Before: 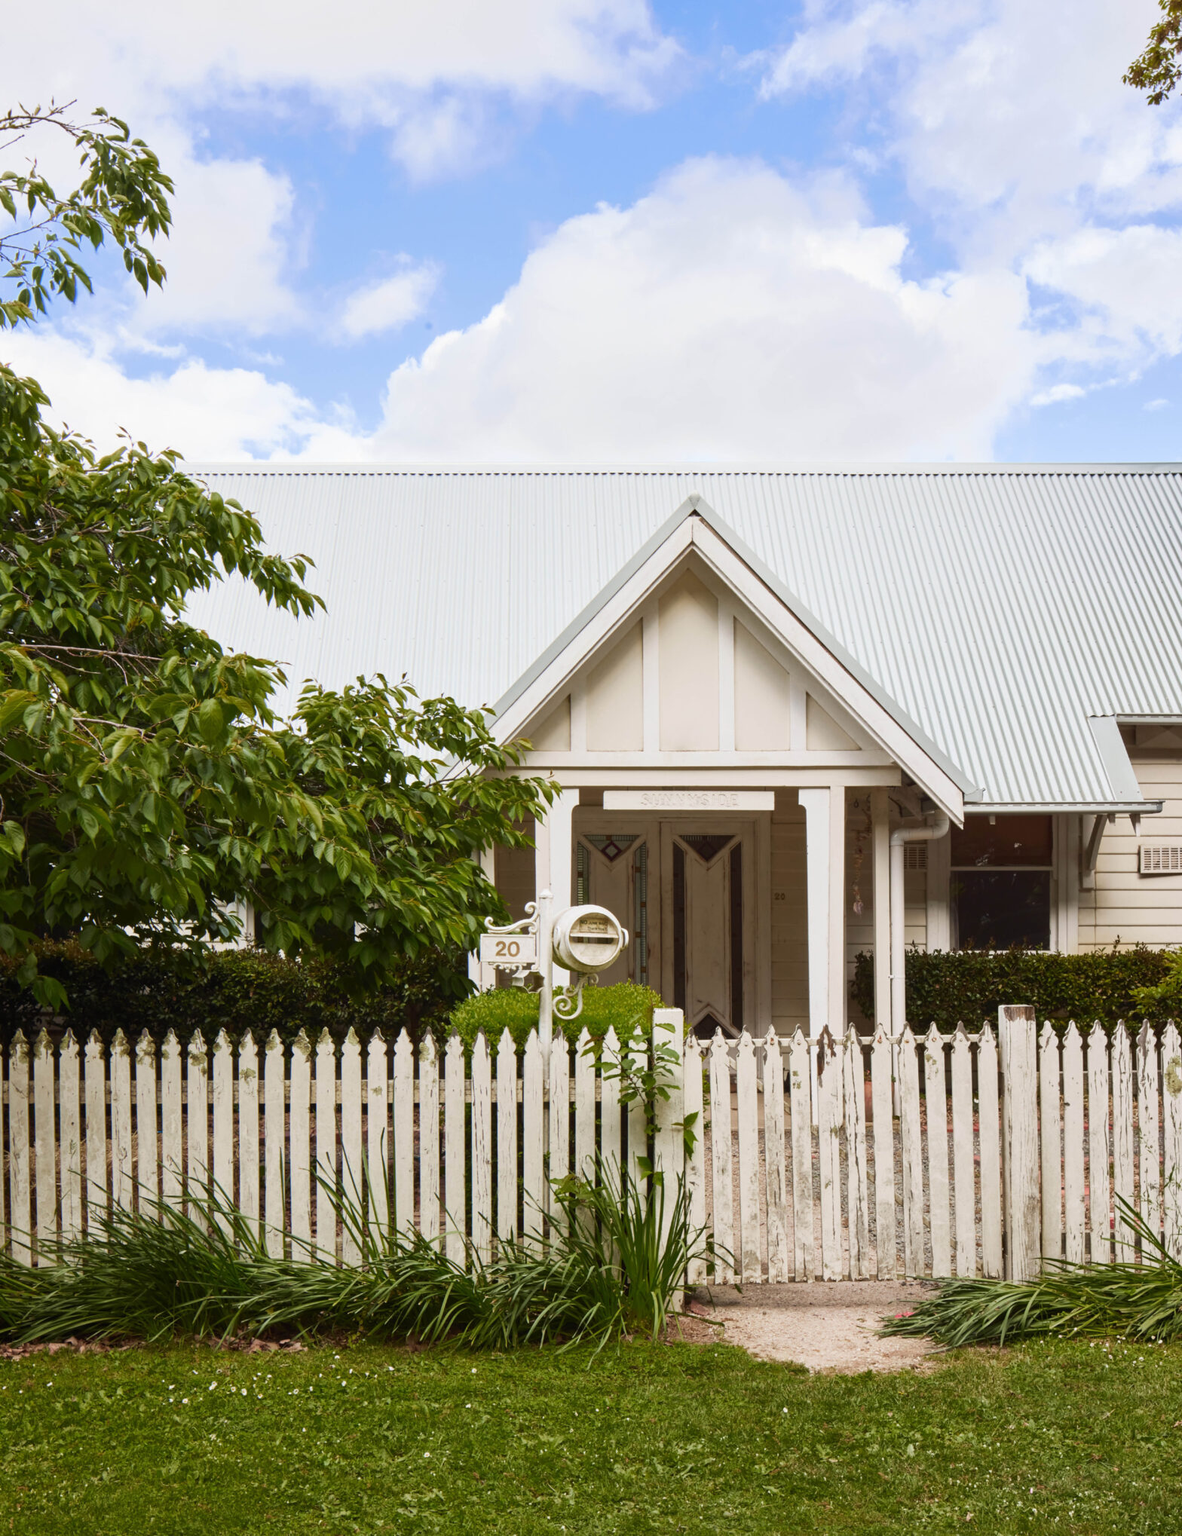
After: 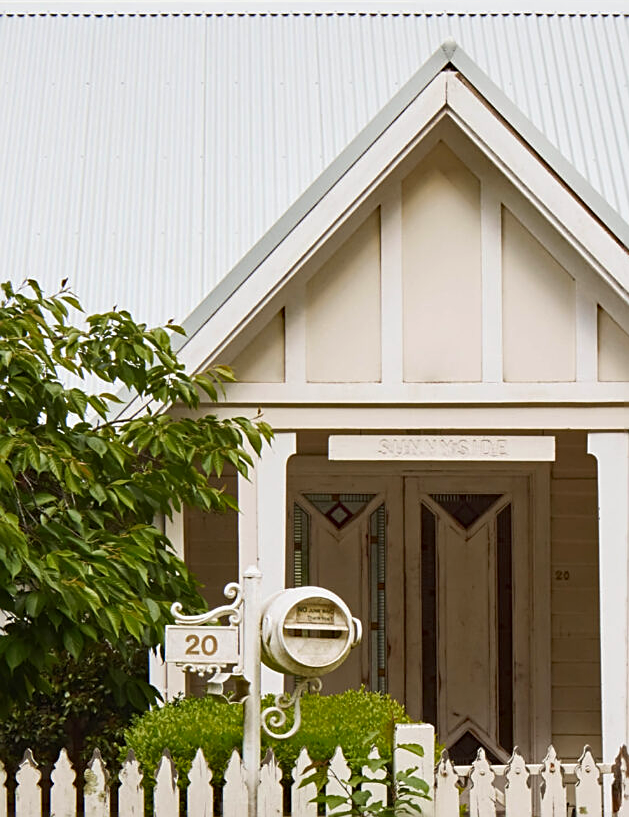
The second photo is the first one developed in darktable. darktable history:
haze removal: strength 0.287, distance 0.246, compatibility mode true, adaptive false
crop: left 30.165%, top 30.137%, right 29.687%, bottom 29.73%
sharpen: on, module defaults
